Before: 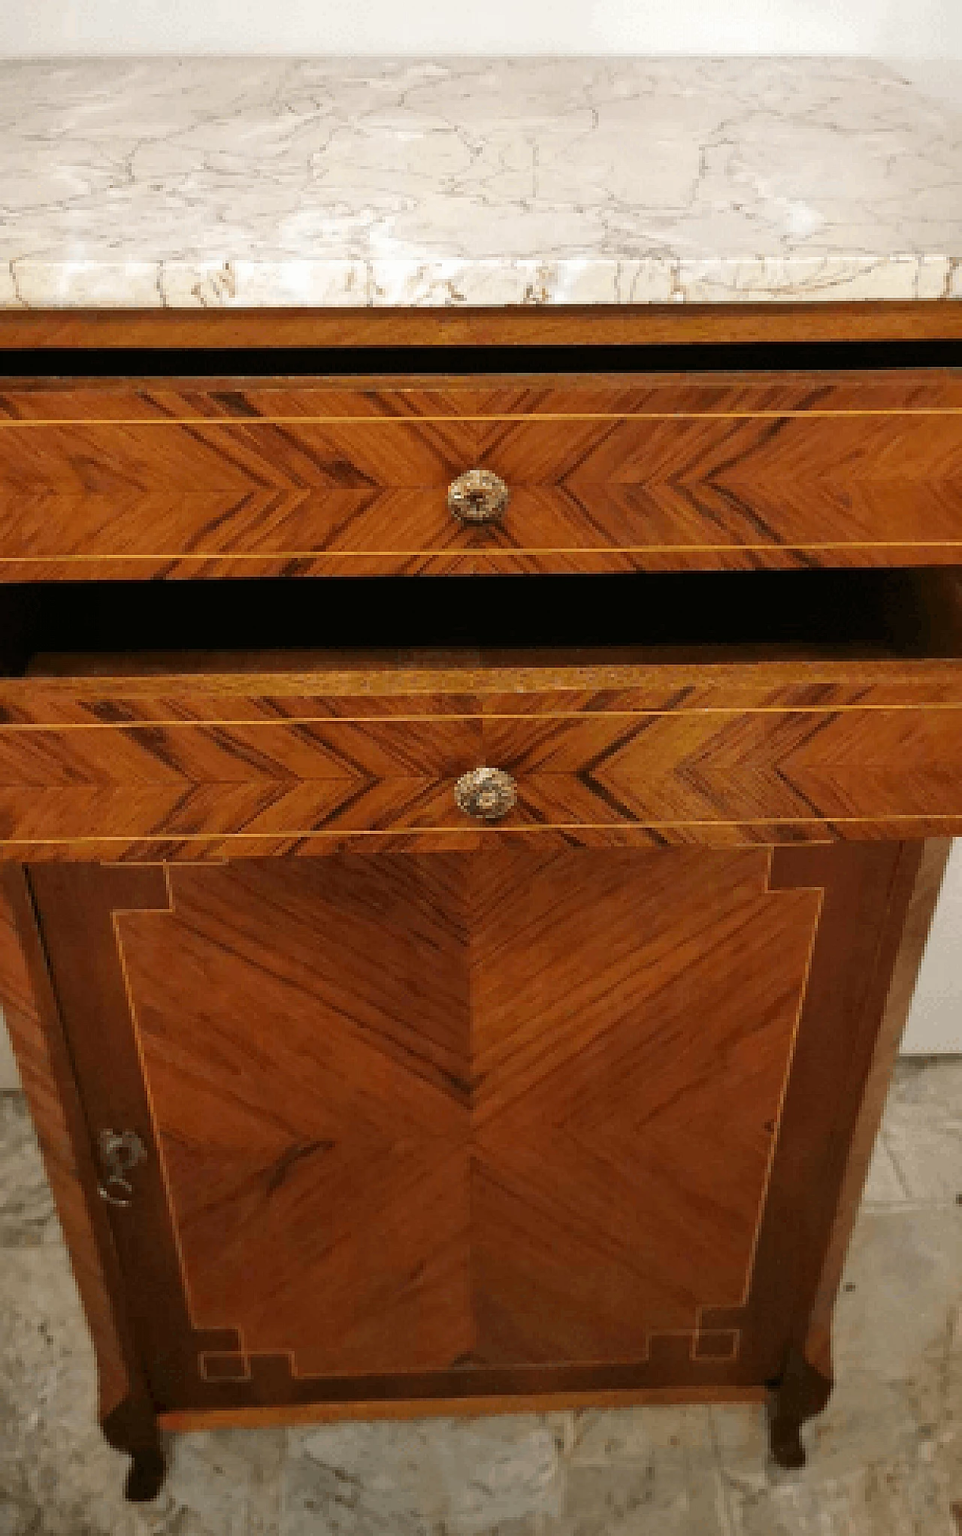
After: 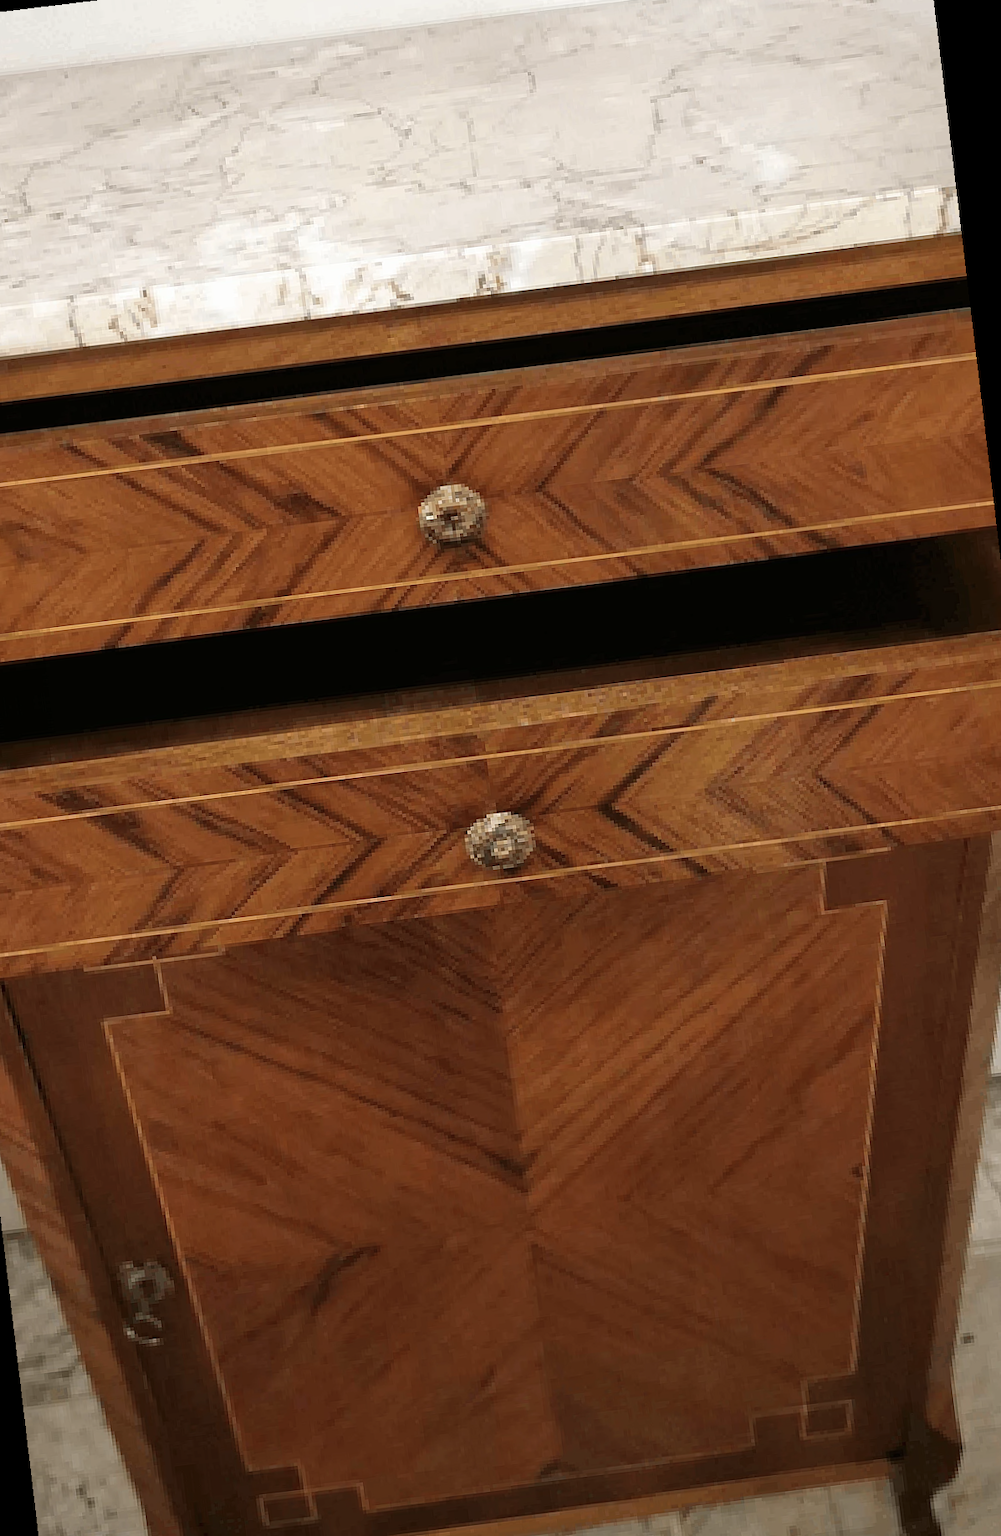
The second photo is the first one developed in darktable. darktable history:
contrast brightness saturation: contrast 0.06, brightness -0.01, saturation -0.23
crop: left 11.225%, top 5.381%, right 9.565%, bottom 10.314%
rotate and perspective: rotation -6.83°, automatic cropping off
